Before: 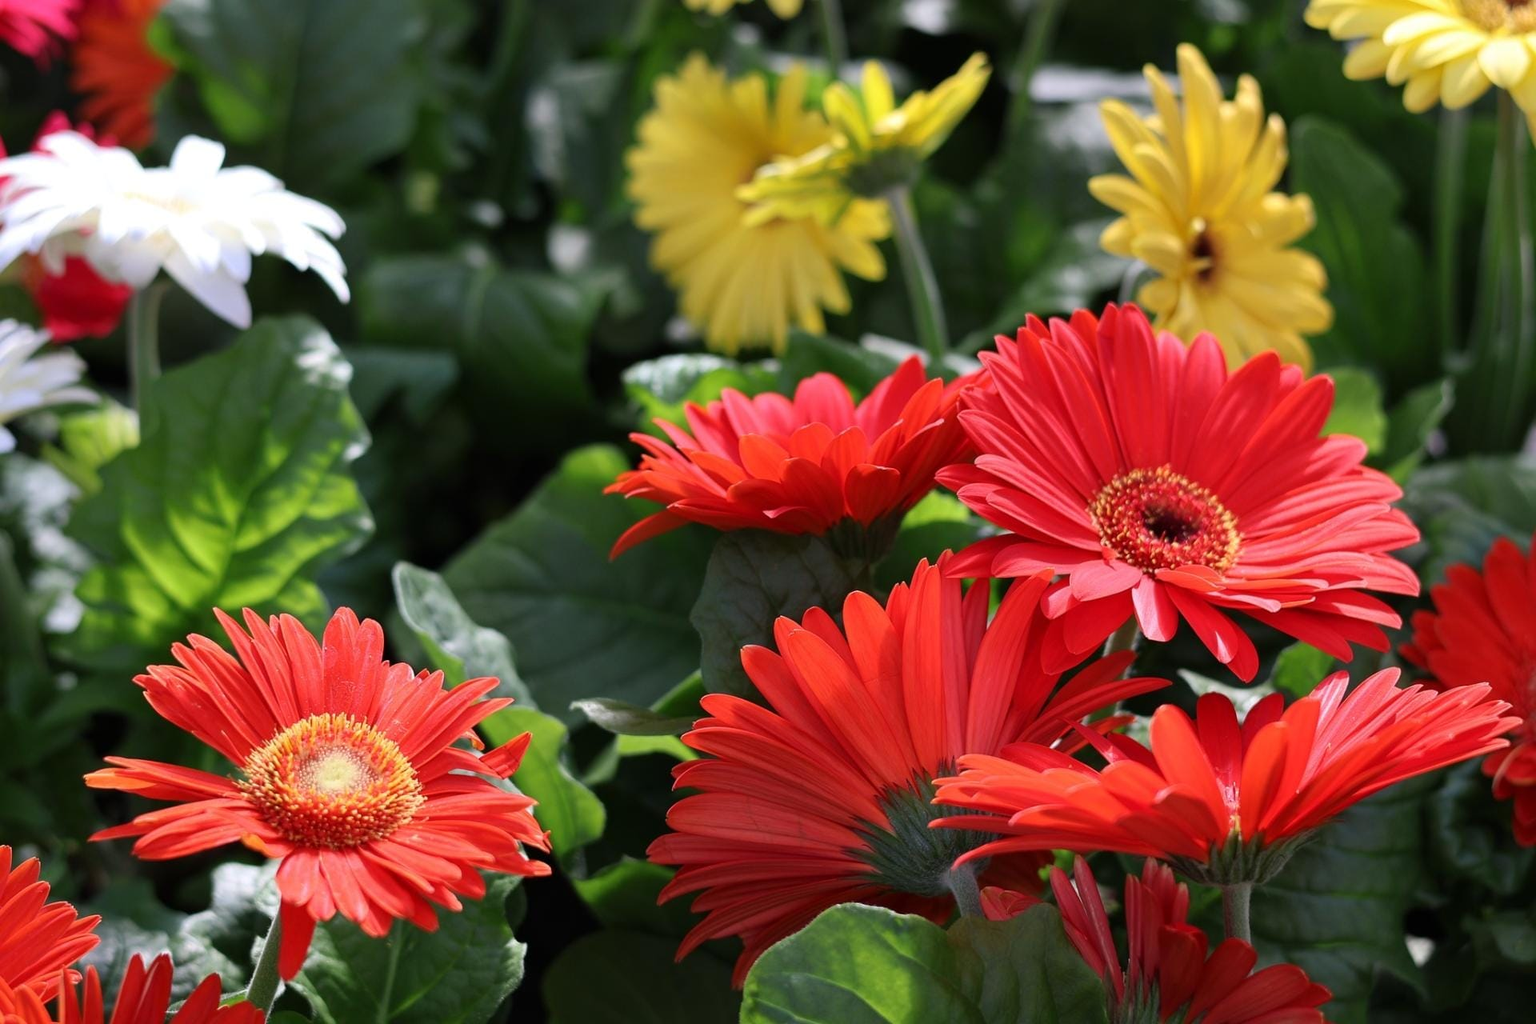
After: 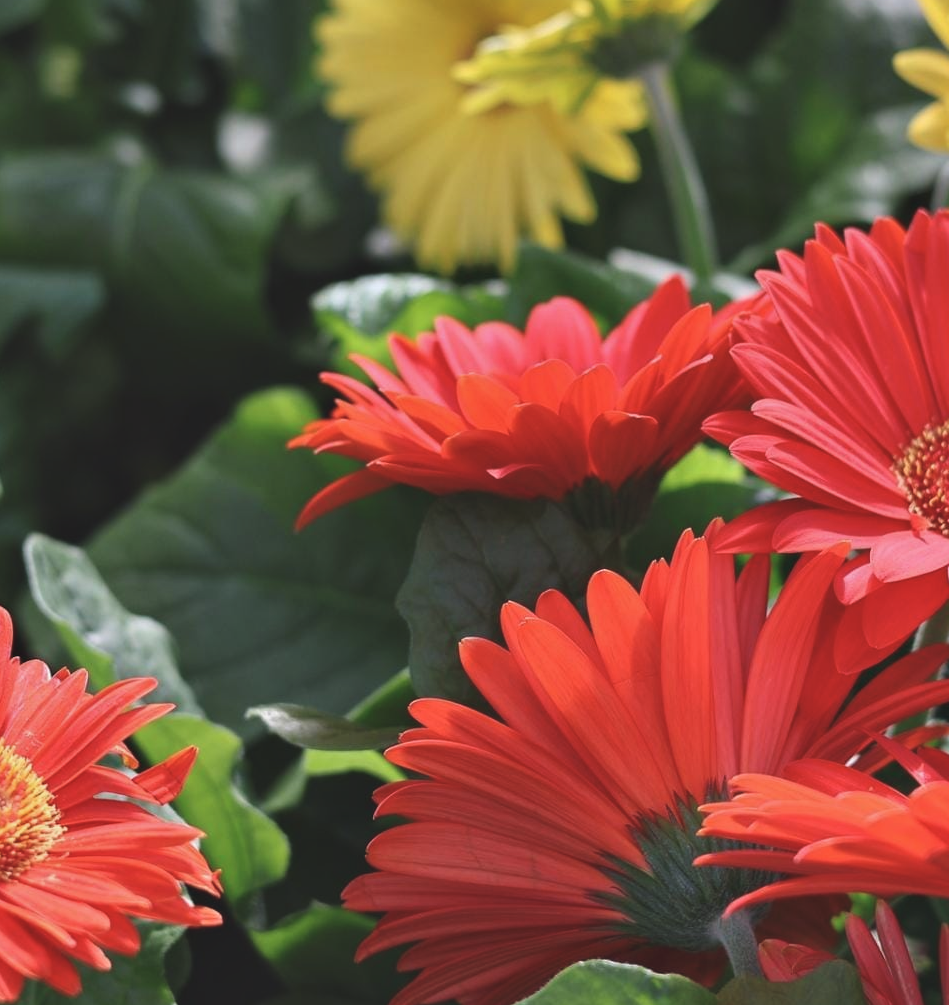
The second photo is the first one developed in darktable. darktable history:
color balance: lift [1.01, 1, 1, 1], gamma [1.097, 1, 1, 1], gain [0.85, 1, 1, 1]
contrast equalizer: octaves 7, y [[0.6 ×6], [0.55 ×6], [0 ×6], [0 ×6], [0 ×6]], mix 0.3
crop and rotate: angle 0.02°, left 24.353%, top 13.219%, right 26.156%, bottom 8.224%
